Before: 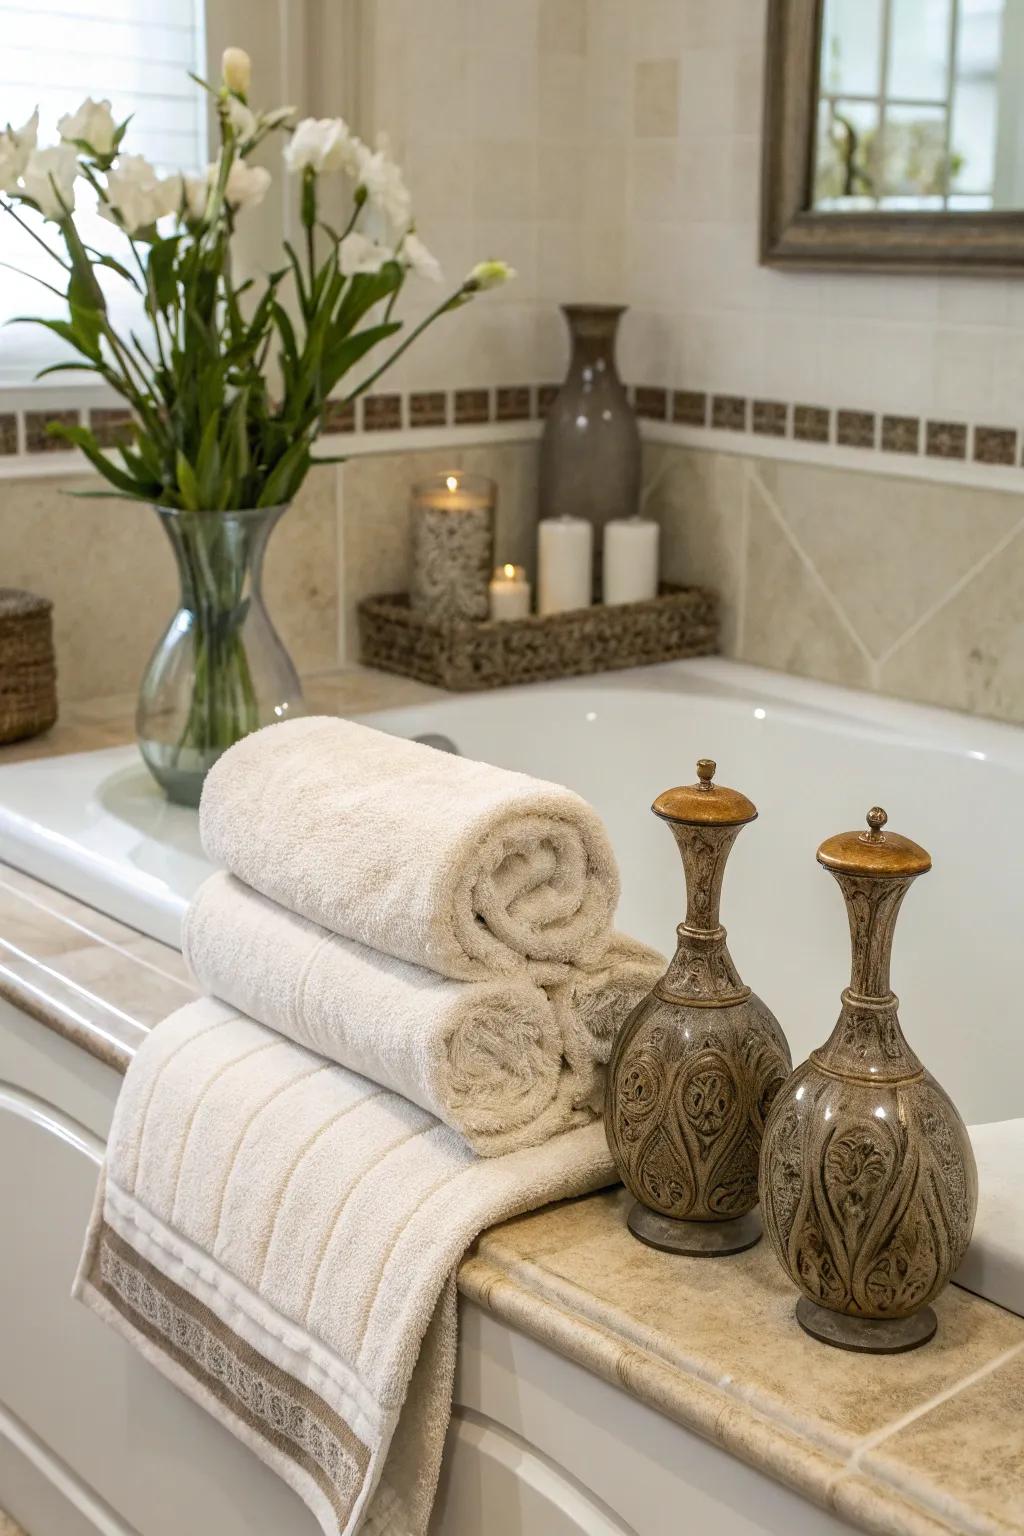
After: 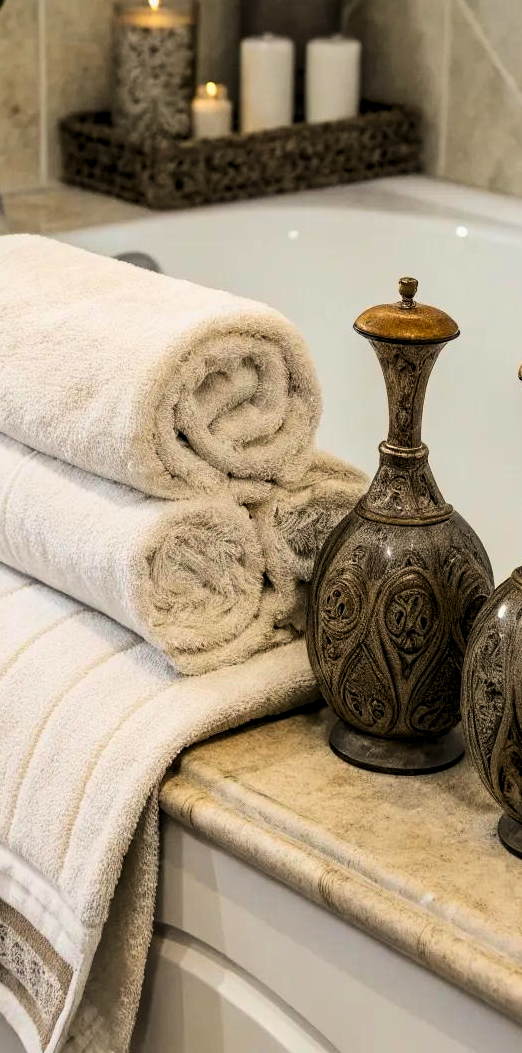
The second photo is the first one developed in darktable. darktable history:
crop and rotate: left 29.11%, top 31.382%, right 19.834%
exposure: exposure -0.148 EV, compensate highlight preservation false
levels: black 0.065%, white 99.96%, levels [0.116, 0.574, 1]
contrast brightness saturation: contrast 0.235, brightness 0.11, saturation 0.287
